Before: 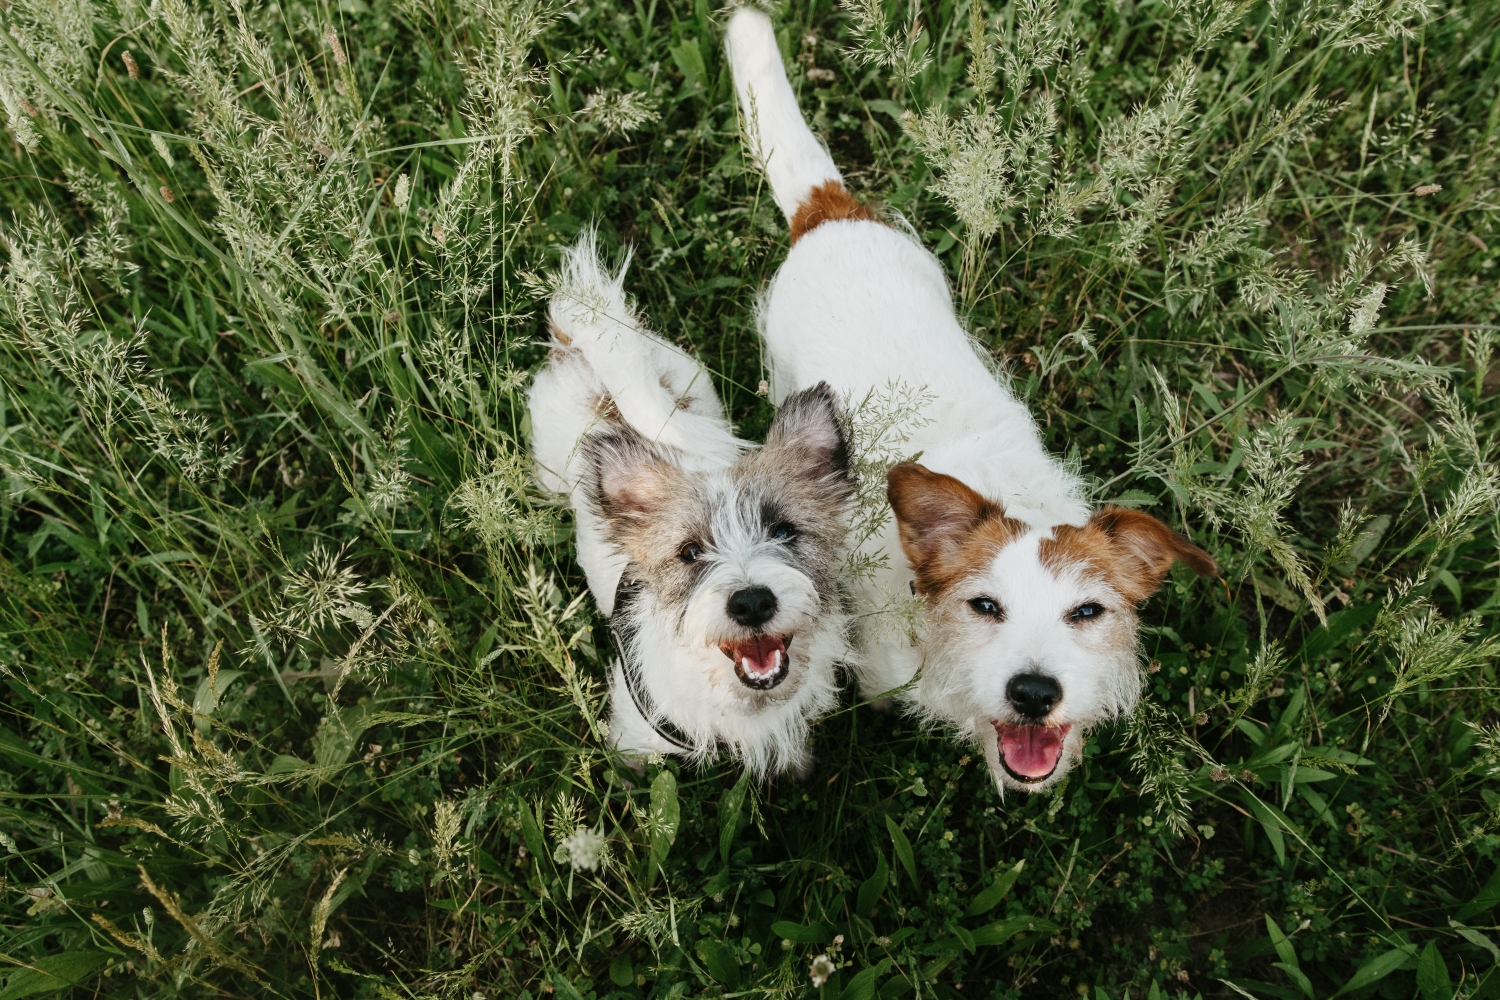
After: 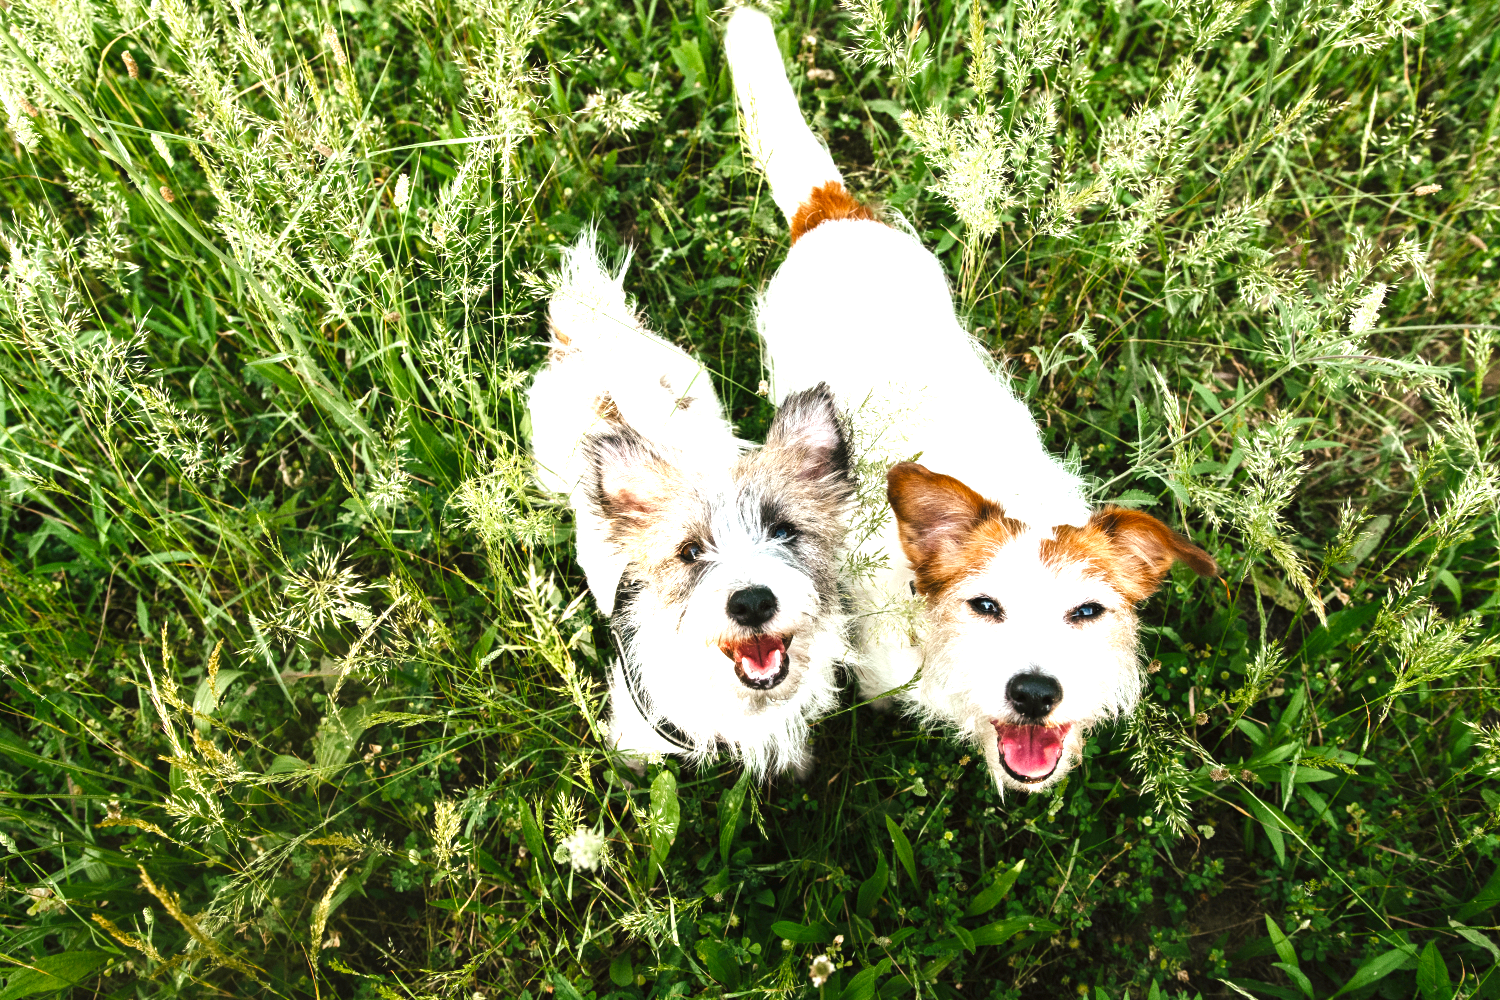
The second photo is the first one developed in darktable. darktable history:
exposure: black level correction 0, exposure 1.2 EV, compensate exposure bias true, compensate highlight preservation false
color balance: lift [1, 1.001, 0.999, 1.001], gamma [1, 1.004, 1.007, 0.993], gain [1, 0.991, 0.987, 1.013], contrast 7.5%, contrast fulcrum 10%, output saturation 115%
